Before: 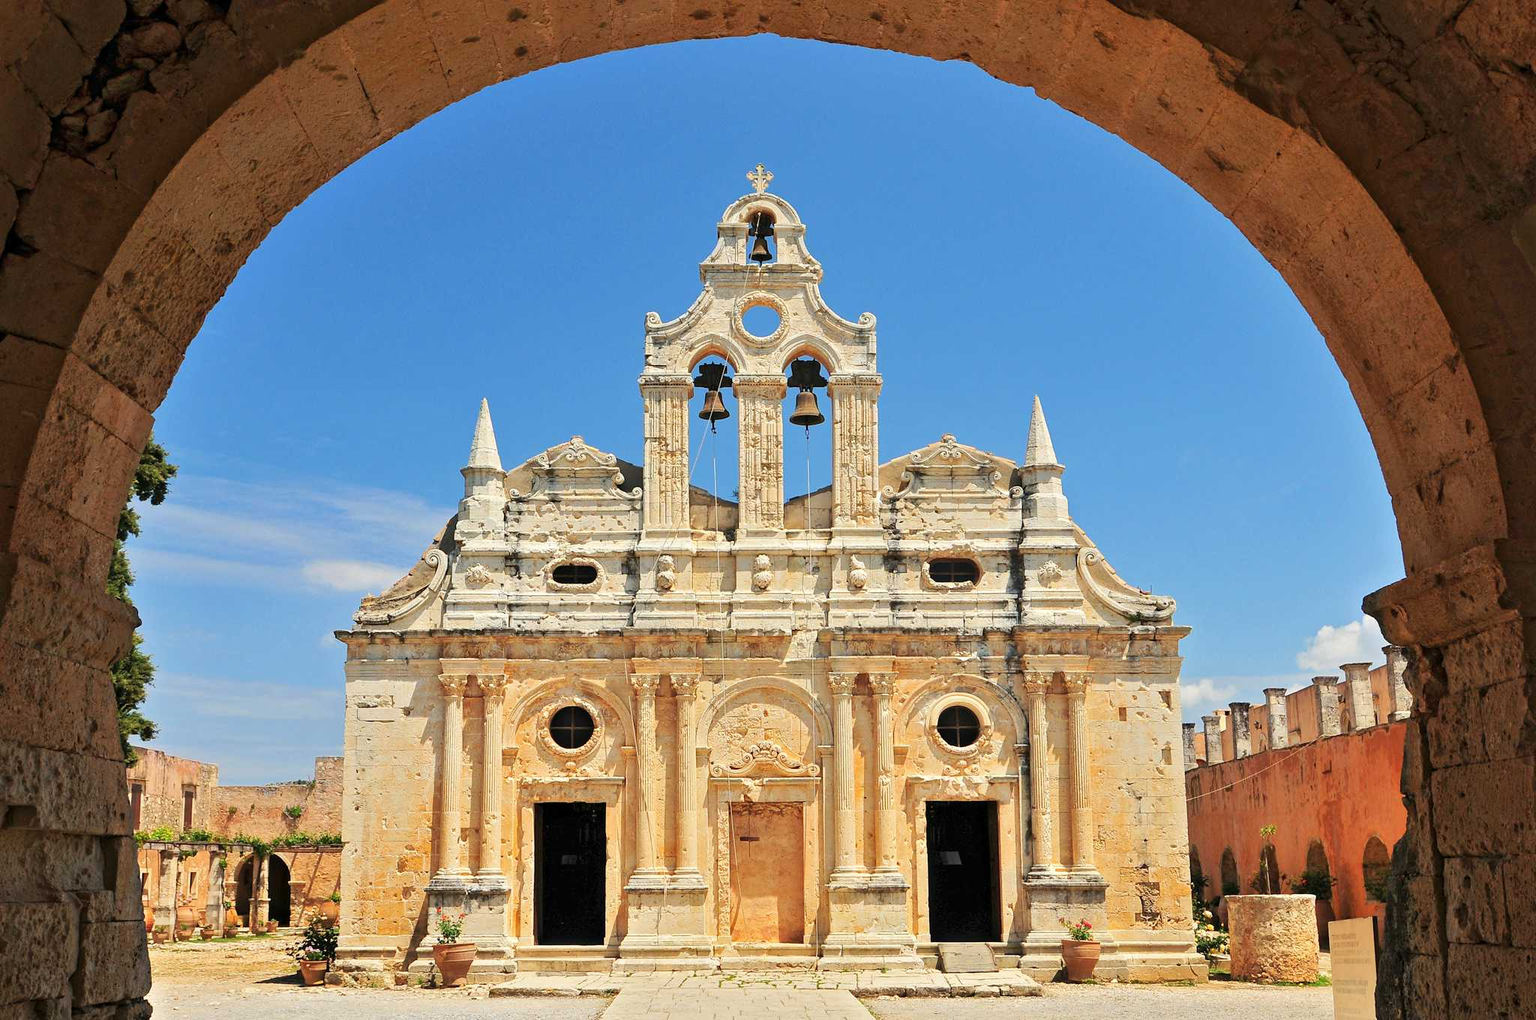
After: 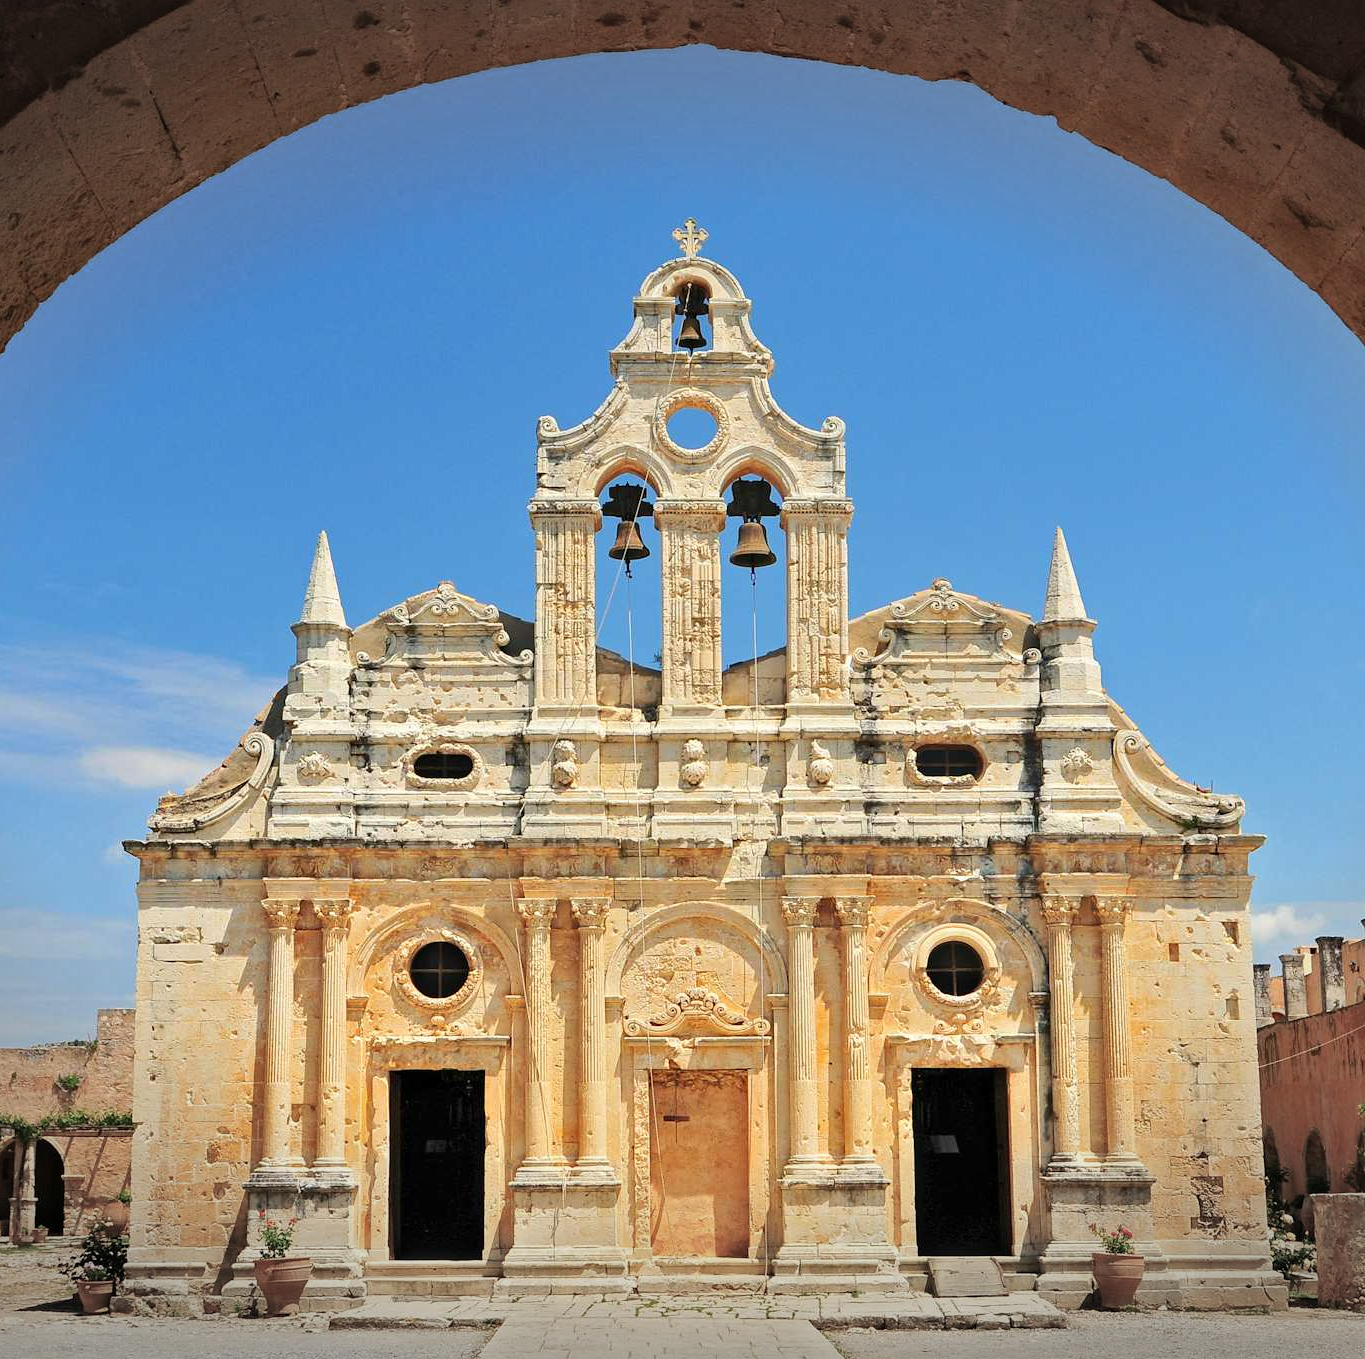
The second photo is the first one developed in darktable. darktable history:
vignetting: fall-off start 100.81%, width/height ratio 1.311
crop and rotate: left 15.784%, right 17.518%
